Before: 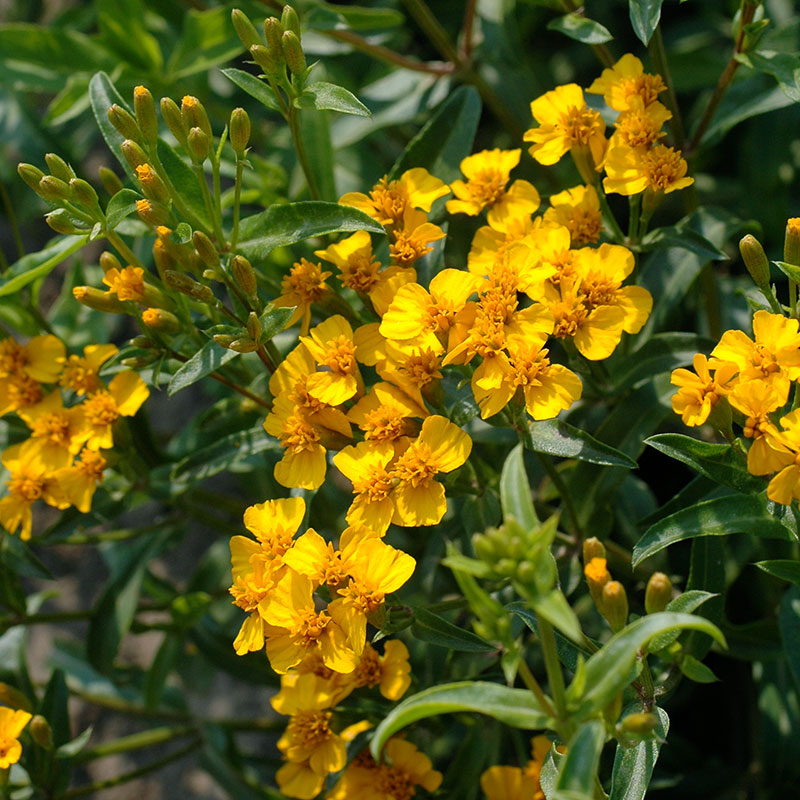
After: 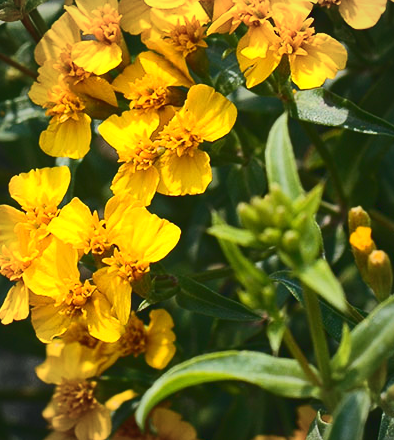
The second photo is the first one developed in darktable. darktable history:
crop: left 29.5%, top 41.399%, right 21.232%, bottom 3.5%
vignetting: fall-off radius 95.1%
tone curve: curves: ch0 [(0, 0) (0.003, 0.062) (0.011, 0.07) (0.025, 0.083) (0.044, 0.094) (0.069, 0.105) (0.1, 0.117) (0.136, 0.136) (0.177, 0.164) (0.224, 0.201) (0.277, 0.256) (0.335, 0.335) (0.399, 0.424) (0.468, 0.529) (0.543, 0.641) (0.623, 0.725) (0.709, 0.787) (0.801, 0.849) (0.898, 0.917) (1, 1)]
